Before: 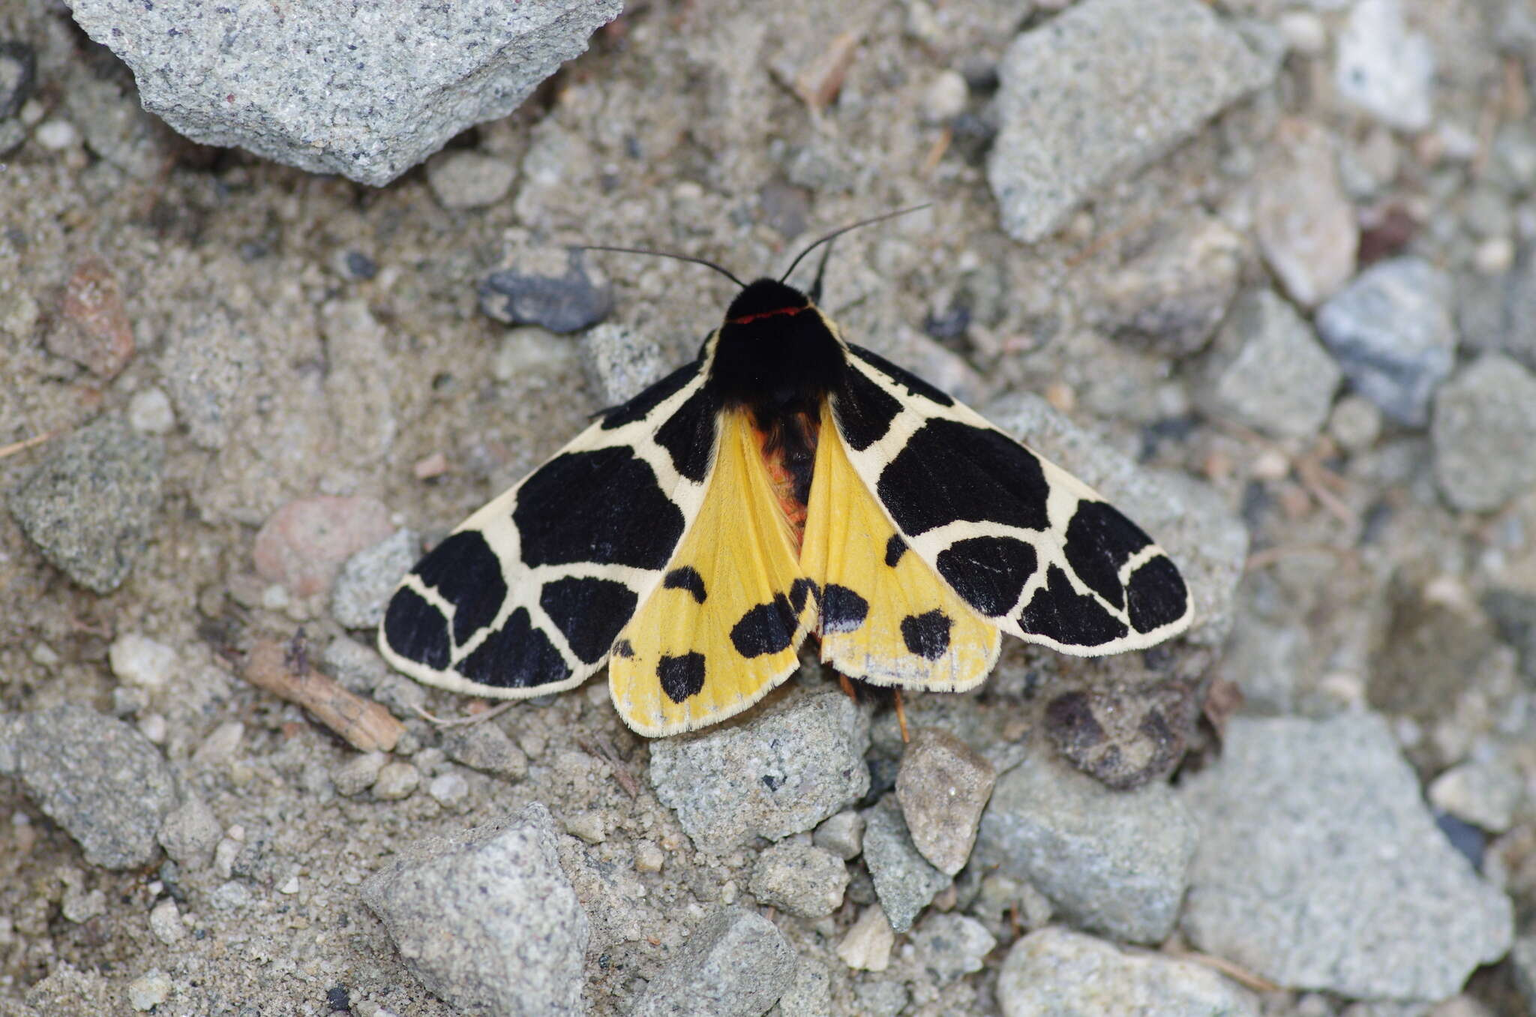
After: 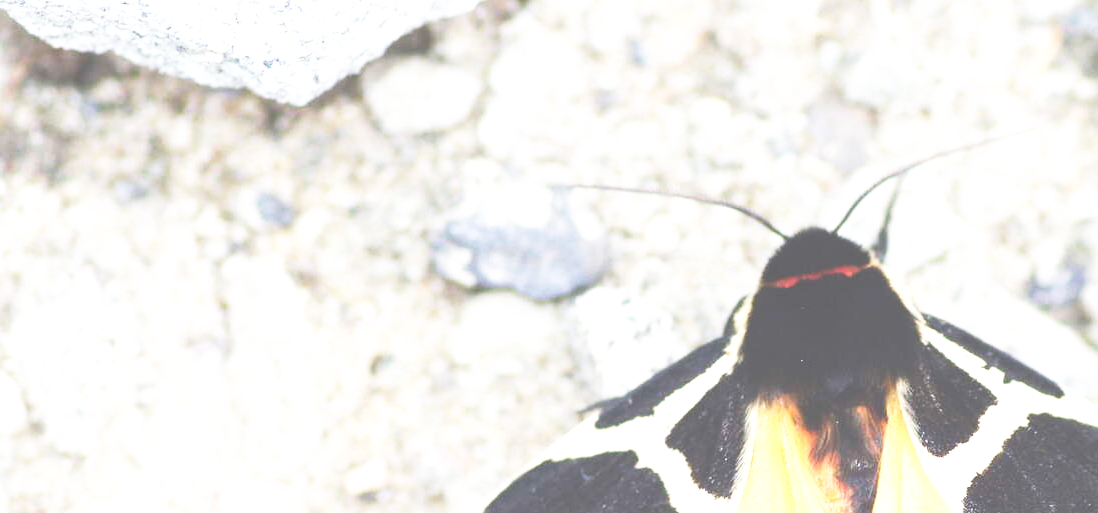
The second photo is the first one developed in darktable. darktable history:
exposure: black level correction -0.023, exposure 1.397 EV, compensate highlight preservation false
base curve: curves: ch0 [(0, 0.003) (0.001, 0.002) (0.006, 0.004) (0.02, 0.022) (0.048, 0.086) (0.094, 0.234) (0.162, 0.431) (0.258, 0.629) (0.385, 0.8) (0.548, 0.918) (0.751, 0.988) (1, 1)], preserve colors none
crop: left 10.121%, top 10.631%, right 36.218%, bottom 51.526%
